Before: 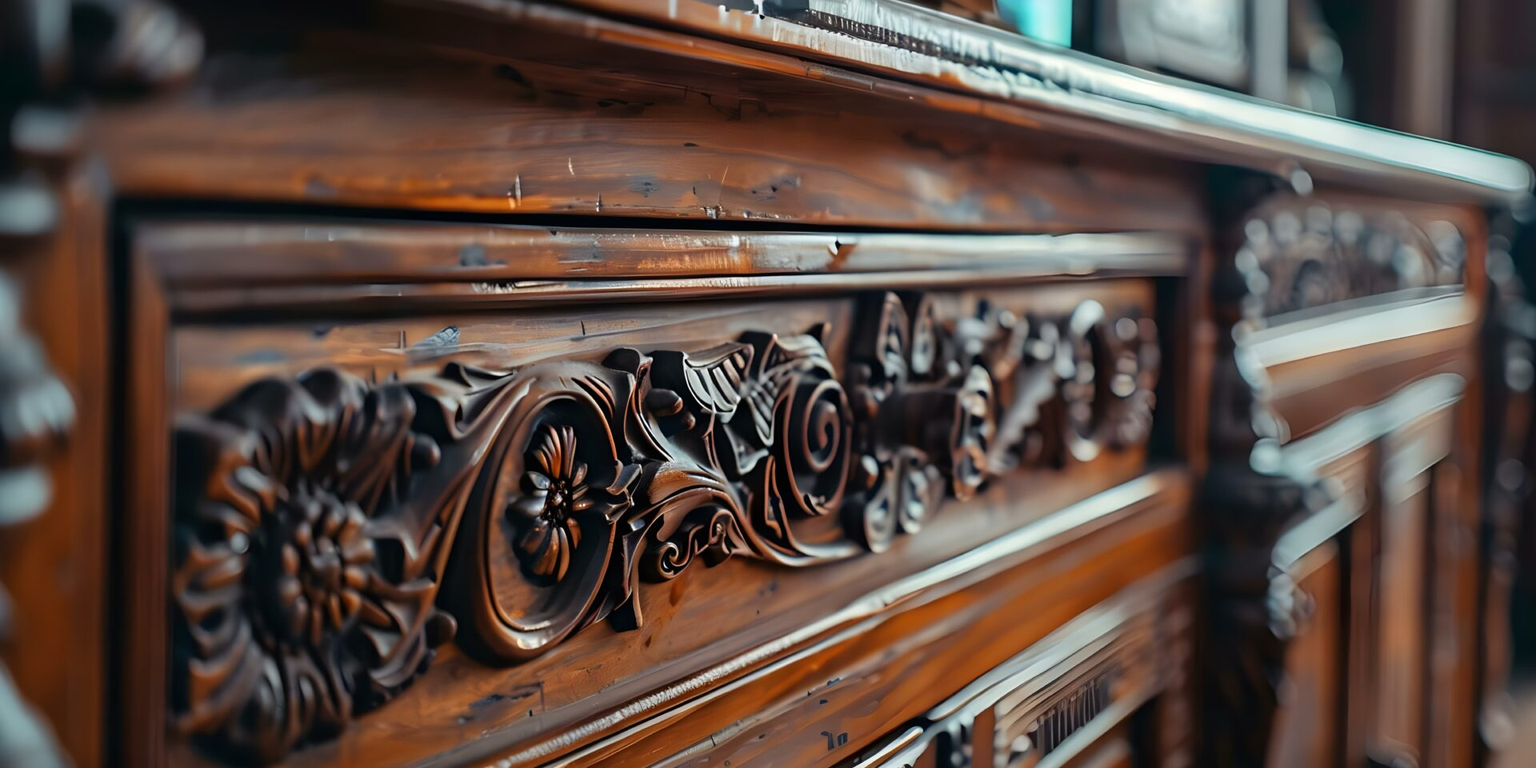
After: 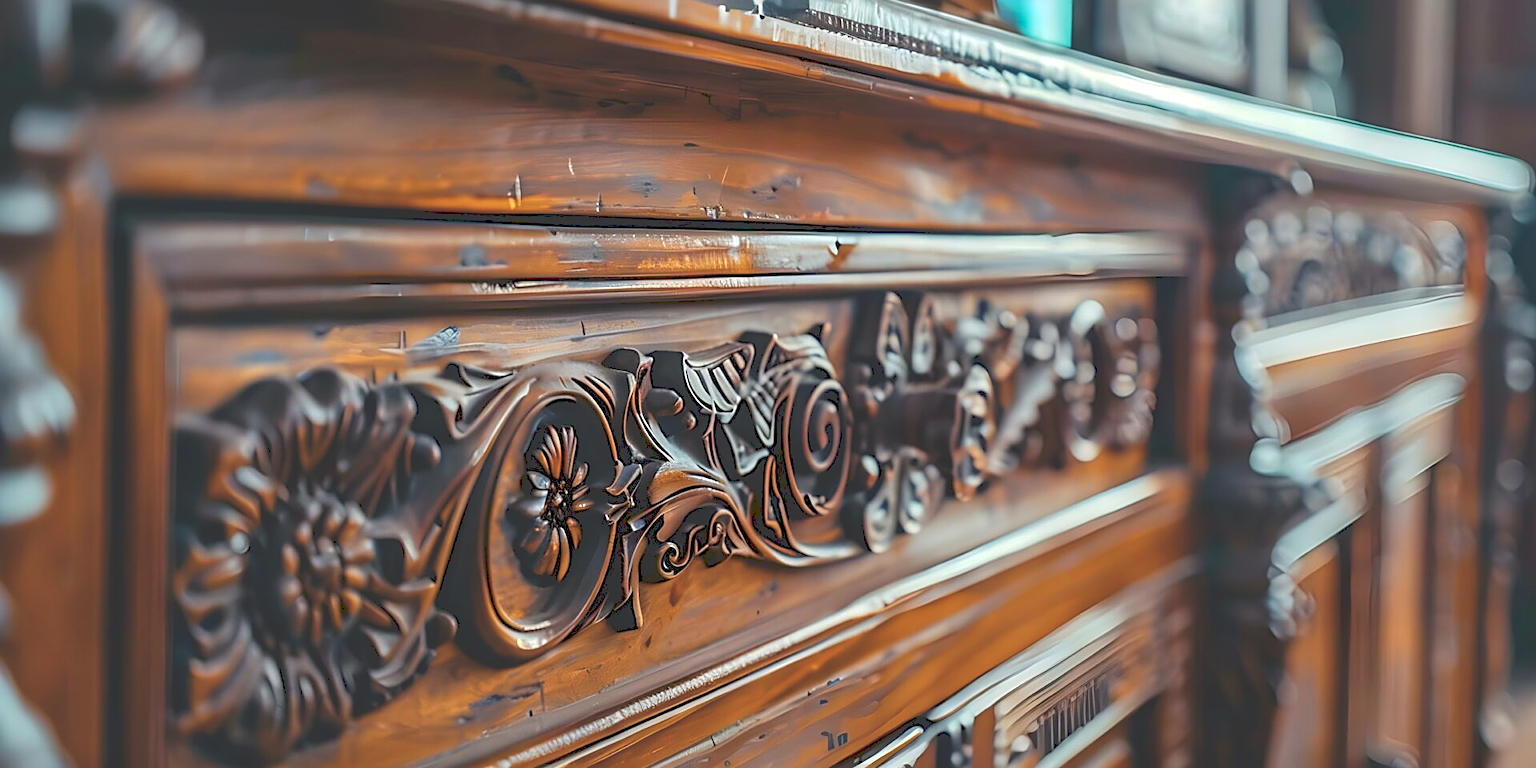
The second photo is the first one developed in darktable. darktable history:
tone curve: curves: ch0 [(0, 0) (0.003, 0.238) (0.011, 0.238) (0.025, 0.242) (0.044, 0.256) (0.069, 0.277) (0.1, 0.294) (0.136, 0.315) (0.177, 0.345) (0.224, 0.379) (0.277, 0.419) (0.335, 0.463) (0.399, 0.511) (0.468, 0.566) (0.543, 0.627) (0.623, 0.687) (0.709, 0.75) (0.801, 0.824) (0.898, 0.89) (1, 1)], preserve colors none
local contrast: detail 130%
color balance rgb: linear chroma grading › global chroma 15%, perceptual saturation grading › global saturation 30%
sharpen: on, module defaults
